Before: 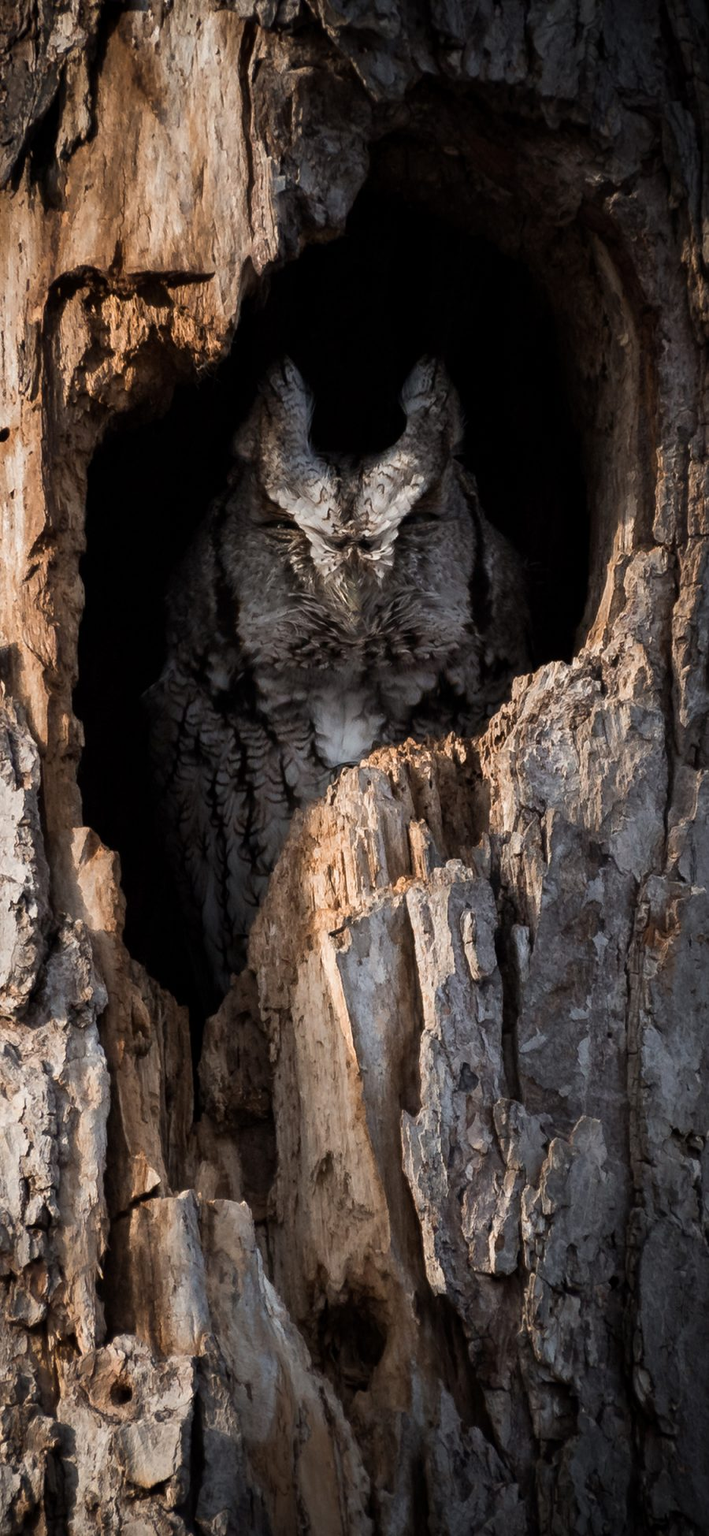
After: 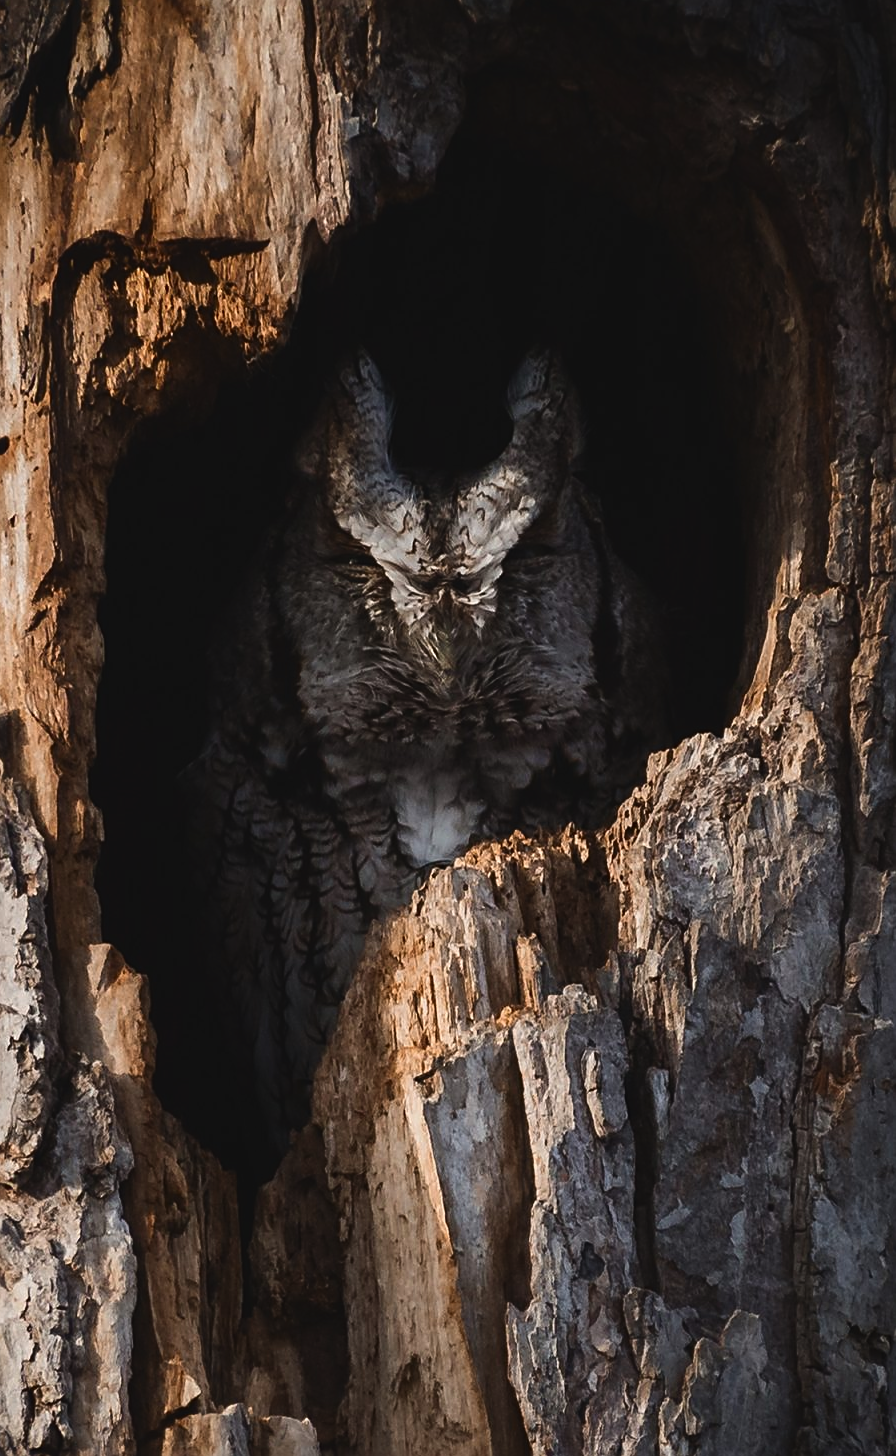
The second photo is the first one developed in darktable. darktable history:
exposure: black level correction -0.014, exposure -0.192 EV, compensate highlight preservation false
contrast brightness saturation: contrast 0.123, brightness -0.125, saturation 0.204
crop: left 0.353%, top 5.472%, bottom 19.773%
sharpen: on, module defaults
